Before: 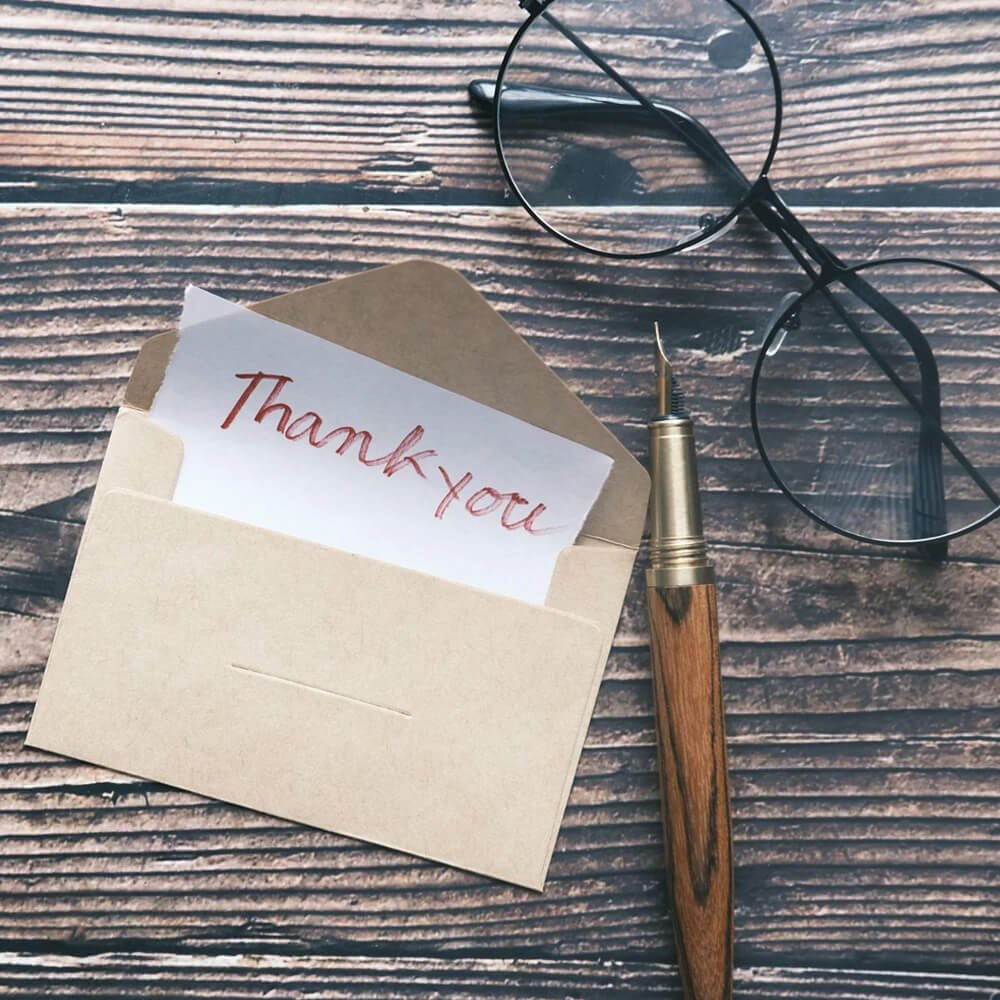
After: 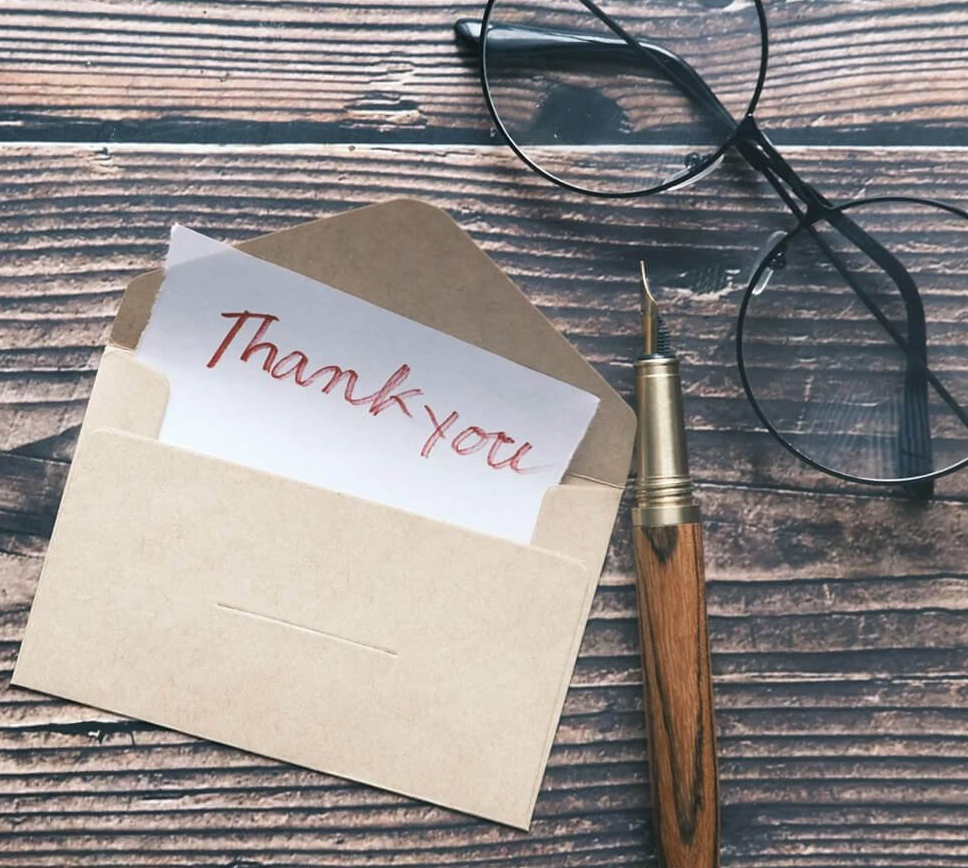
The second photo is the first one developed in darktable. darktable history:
crop: left 1.449%, top 6.165%, right 1.713%, bottom 6.999%
